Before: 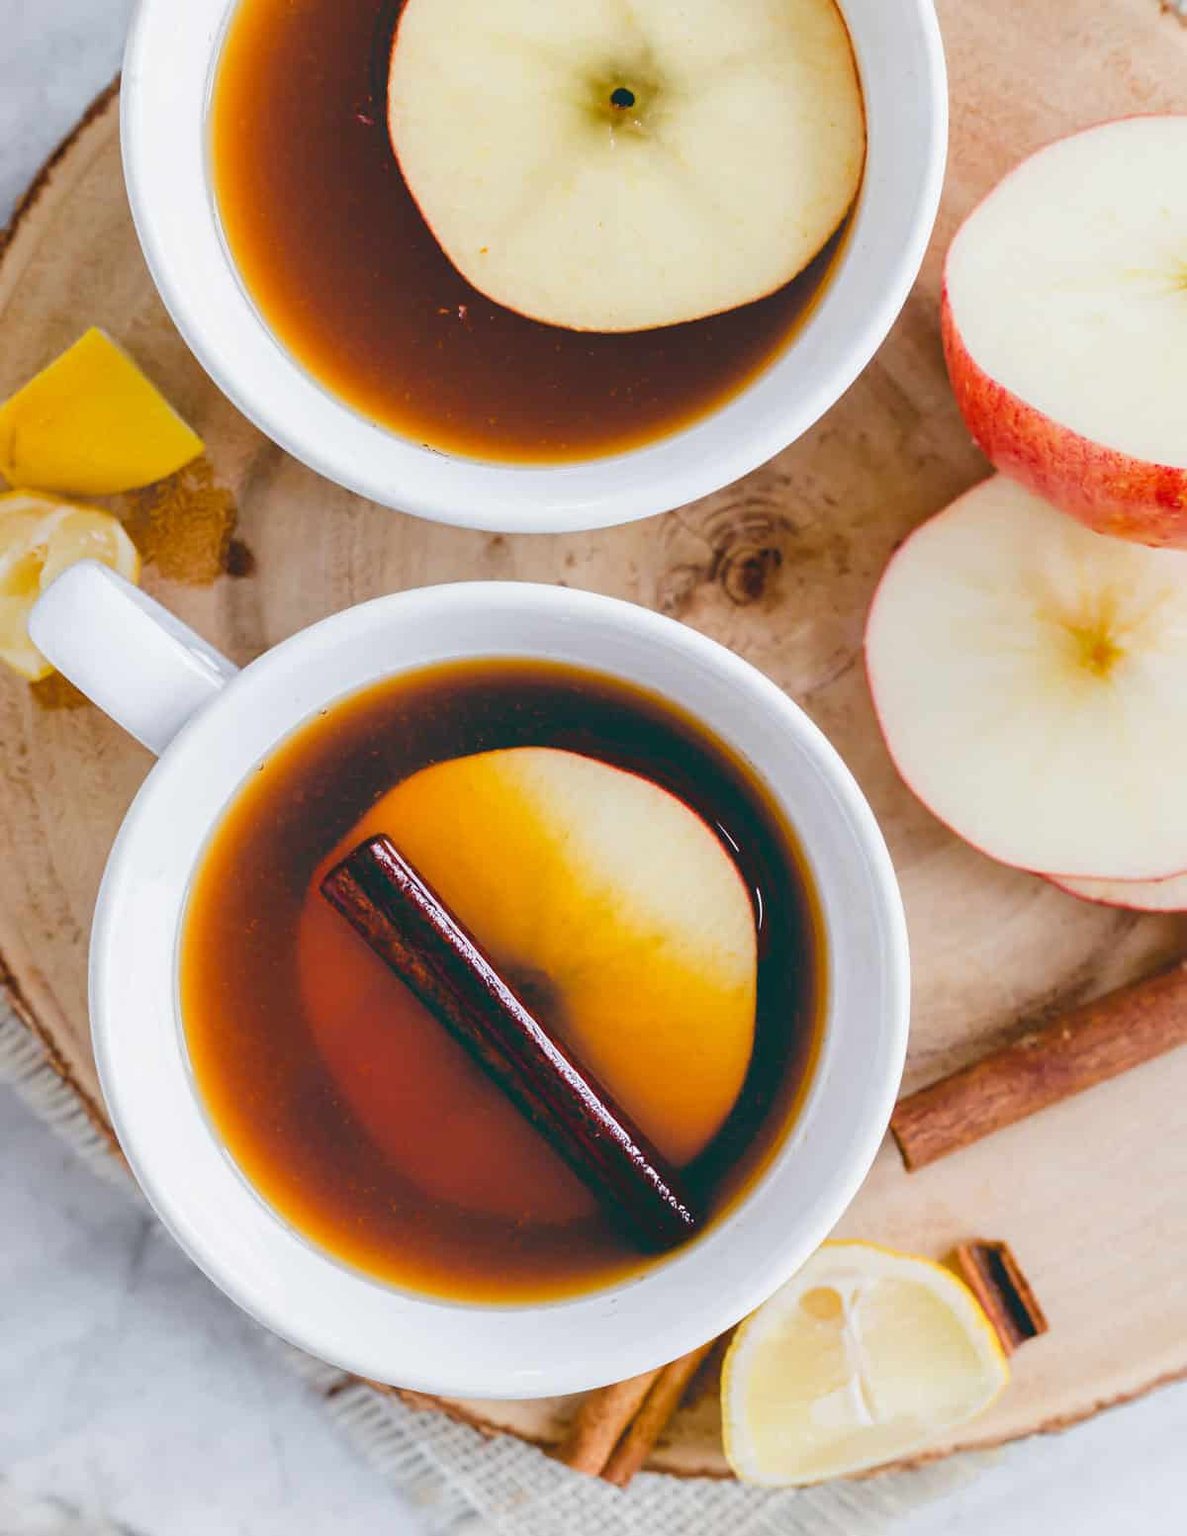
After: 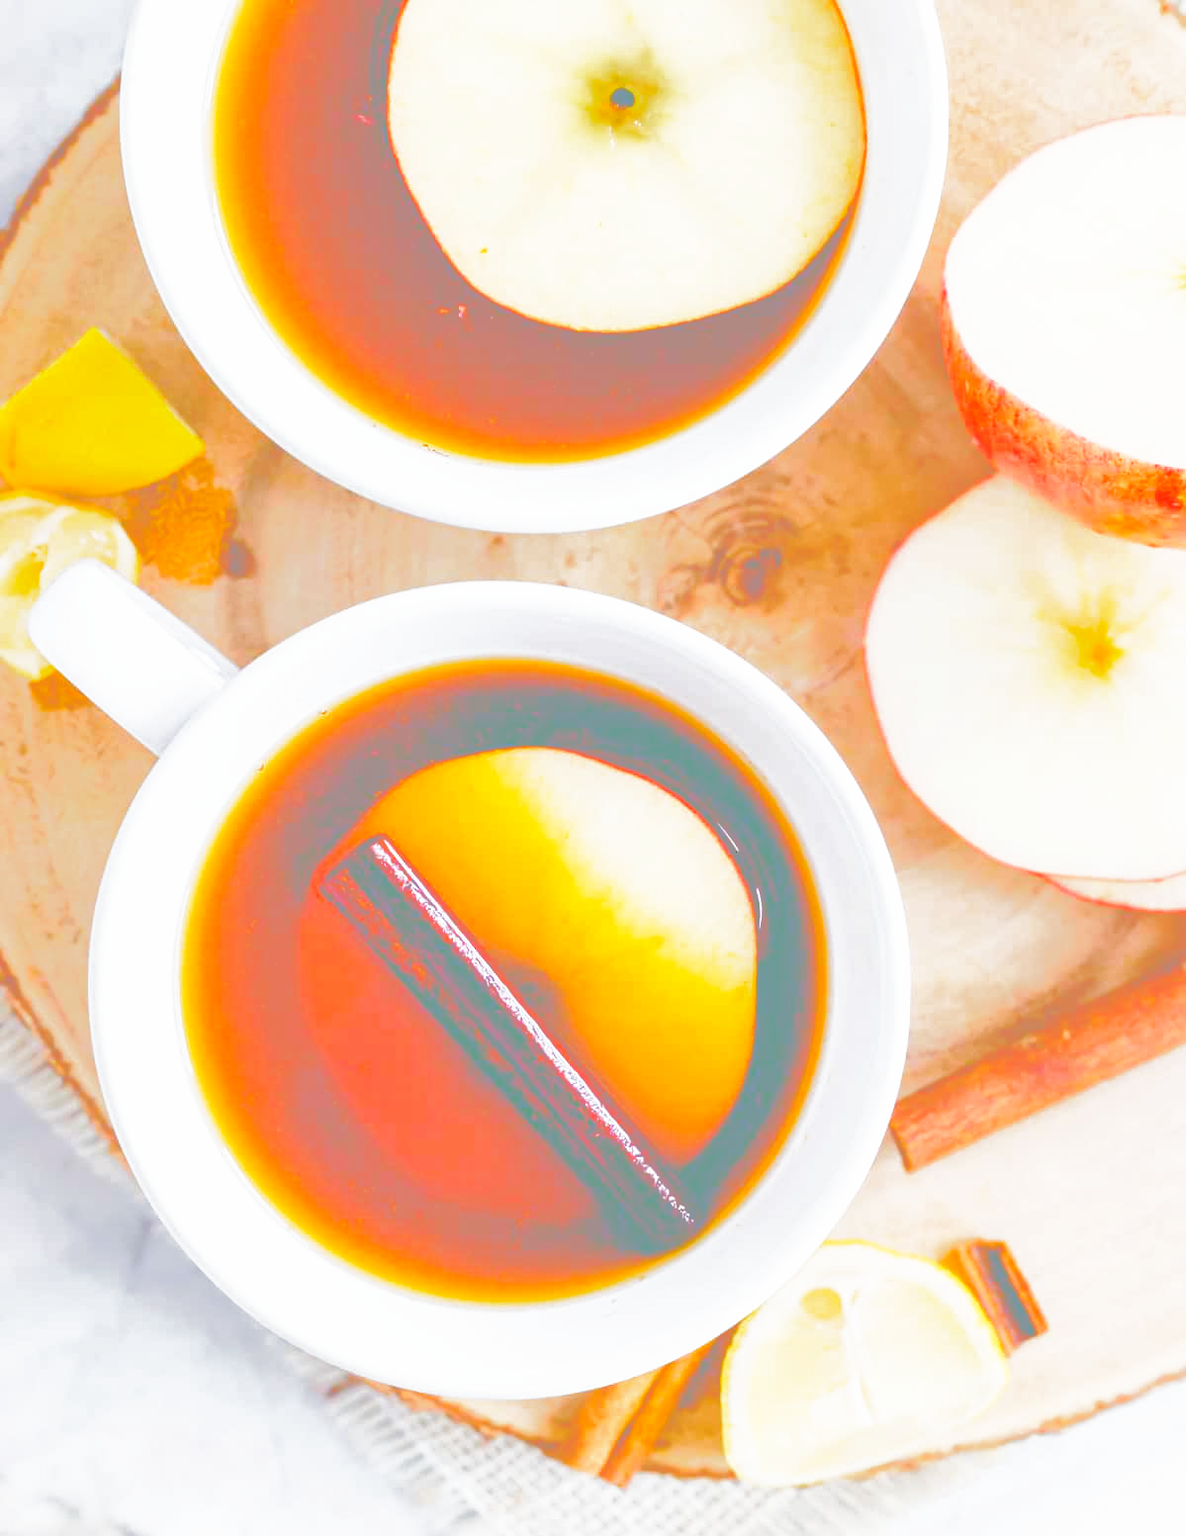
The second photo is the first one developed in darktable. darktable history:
tone curve: curves: ch0 [(0, 0) (0.003, 0.6) (0.011, 0.6) (0.025, 0.601) (0.044, 0.601) (0.069, 0.601) (0.1, 0.601) (0.136, 0.602) (0.177, 0.605) (0.224, 0.609) (0.277, 0.615) (0.335, 0.625) (0.399, 0.633) (0.468, 0.654) (0.543, 0.676) (0.623, 0.71) (0.709, 0.753) (0.801, 0.802) (0.898, 0.85) (1, 1)], color space Lab, independent channels, preserve colors none
base curve: curves: ch0 [(0, 0) (0.026, 0.03) (0.109, 0.232) (0.351, 0.748) (0.669, 0.968) (1, 1)], preserve colors none
